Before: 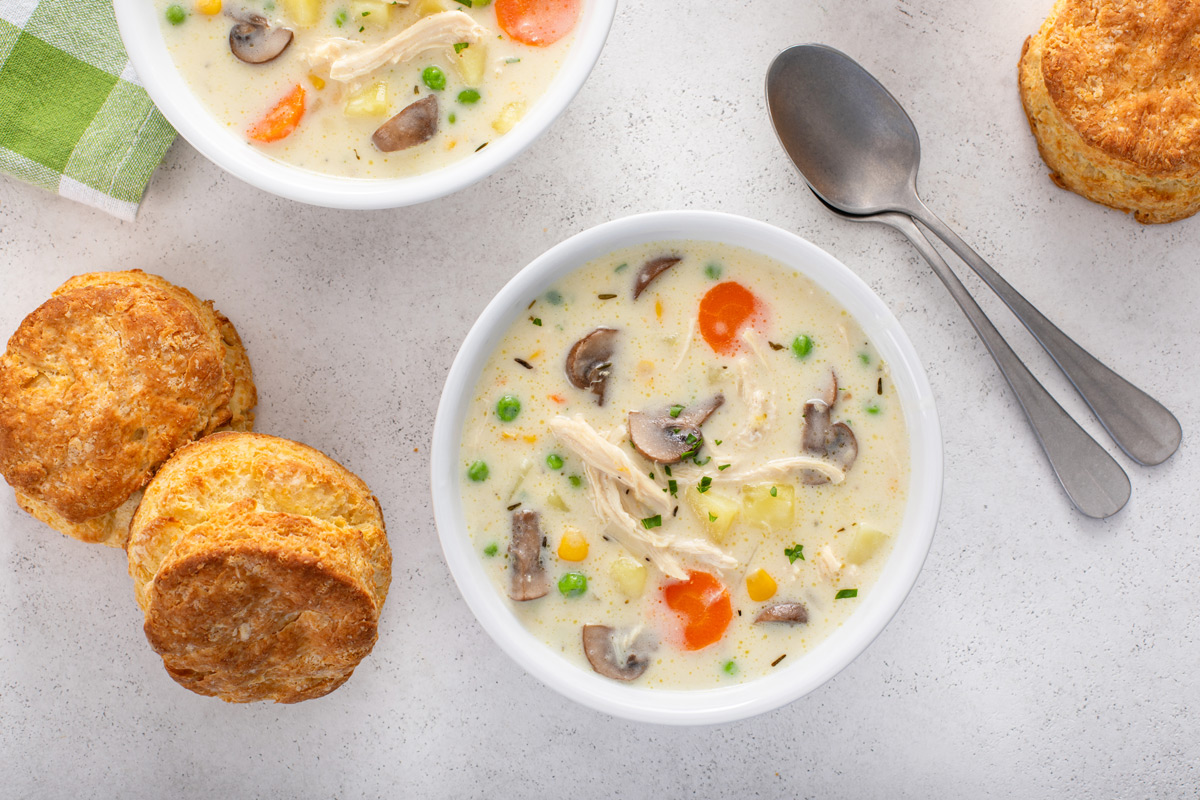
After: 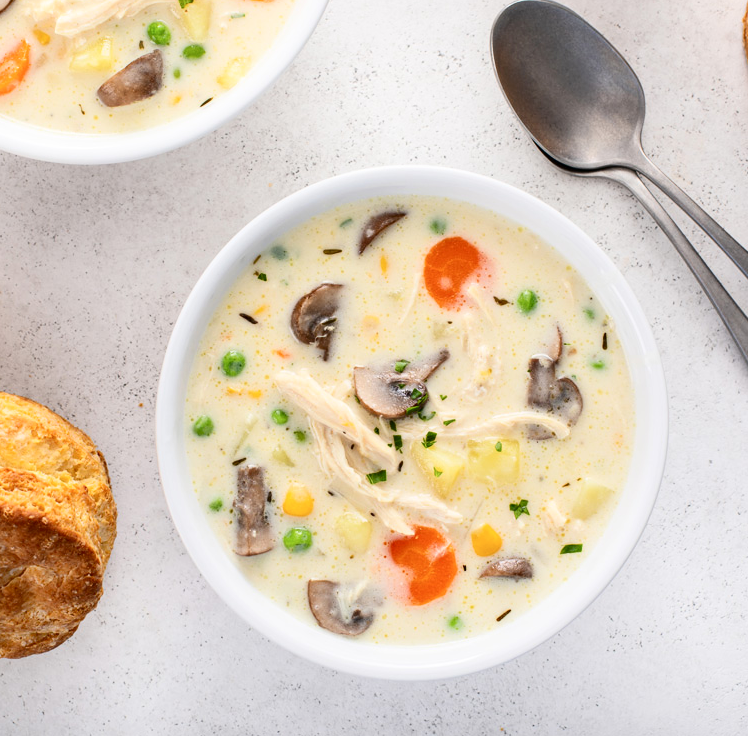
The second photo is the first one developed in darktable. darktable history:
crop and rotate: left 22.918%, top 5.629%, right 14.711%, bottom 2.247%
contrast brightness saturation: contrast 0.22
tone equalizer: on, module defaults
